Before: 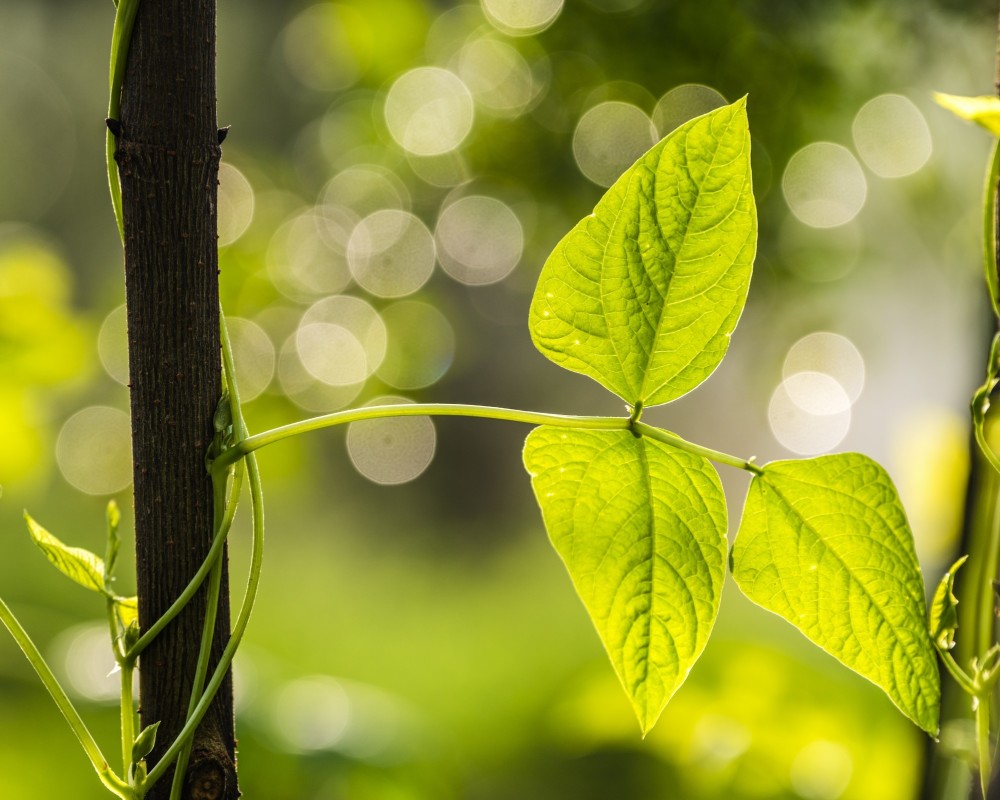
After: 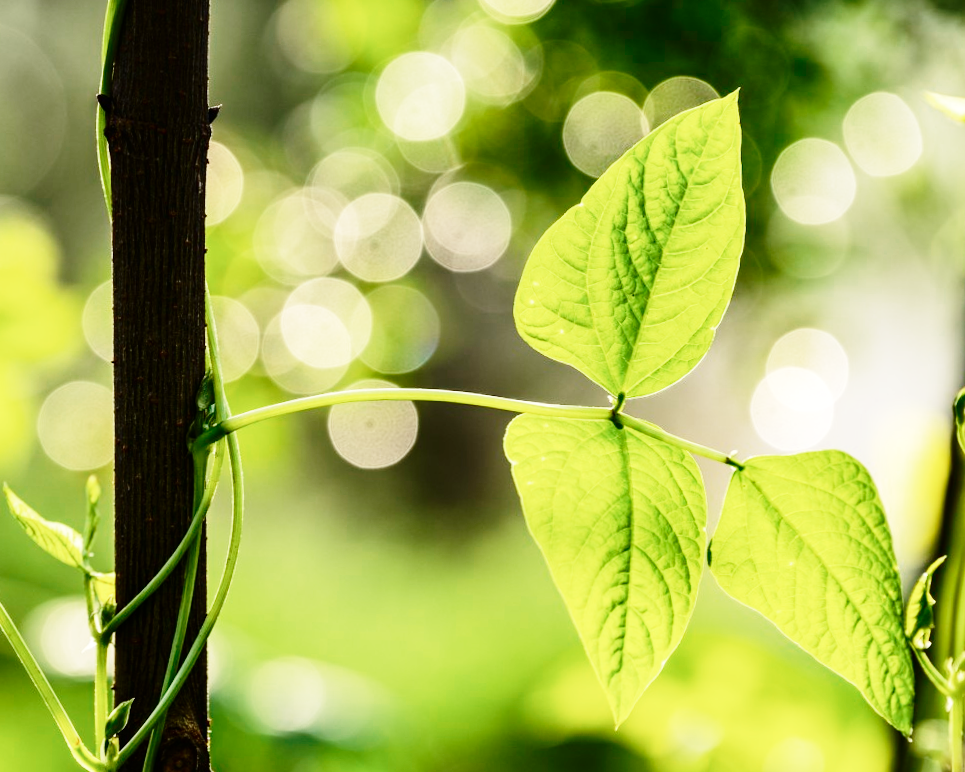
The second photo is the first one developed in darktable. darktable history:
crop and rotate: angle -1.66°
shadows and highlights: shadows 21.04, highlights -36.11, soften with gaussian
color zones: curves: ch0 [(0, 0.5) (0.125, 0.4) (0.25, 0.5) (0.375, 0.4) (0.5, 0.4) (0.625, 0.35) (0.75, 0.35) (0.875, 0.5)]; ch1 [(0, 0.35) (0.125, 0.45) (0.25, 0.35) (0.375, 0.35) (0.5, 0.35) (0.625, 0.35) (0.75, 0.45) (0.875, 0.35)]; ch2 [(0, 0.6) (0.125, 0.5) (0.25, 0.5) (0.375, 0.6) (0.5, 0.6) (0.625, 0.5) (0.75, 0.5) (0.875, 0.5)]
contrast brightness saturation: contrast 0.193, brightness -0.11, saturation 0.212
exposure: exposure 0.168 EV, compensate highlight preservation false
base curve: curves: ch0 [(0, 0) (0.028, 0.03) (0.121, 0.232) (0.46, 0.748) (0.859, 0.968) (1, 1)], preserve colors none
sharpen: radius 2.892, amount 0.861, threshold 47.201
